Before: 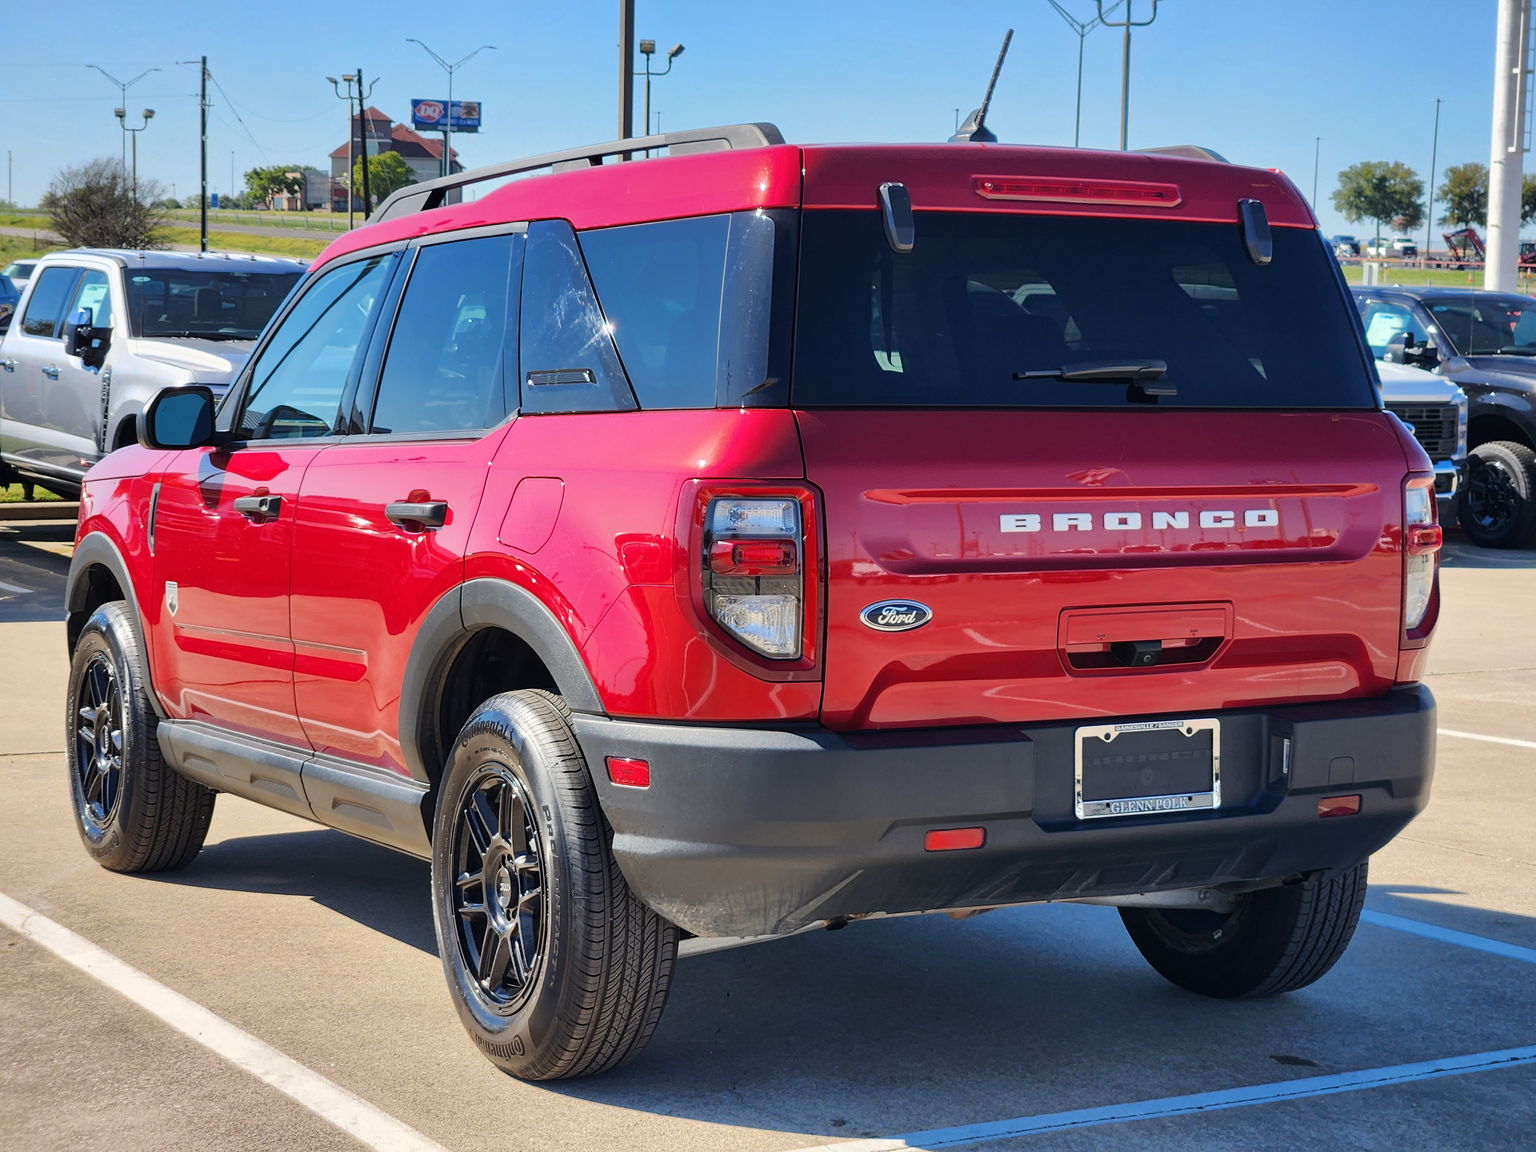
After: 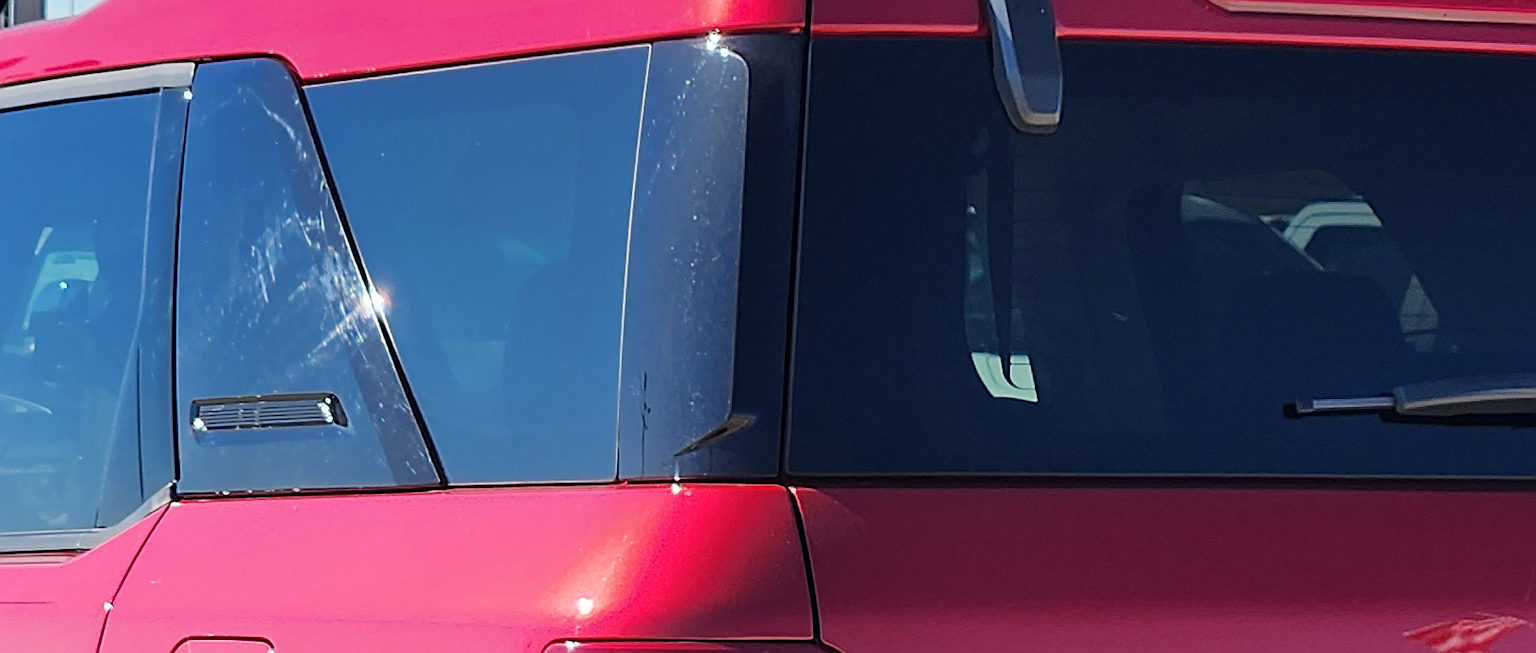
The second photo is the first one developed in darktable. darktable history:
crop: left 28.792%, top 16.835%, right 26.745%, bottom 57.9%
sharpen: on, module defaults
